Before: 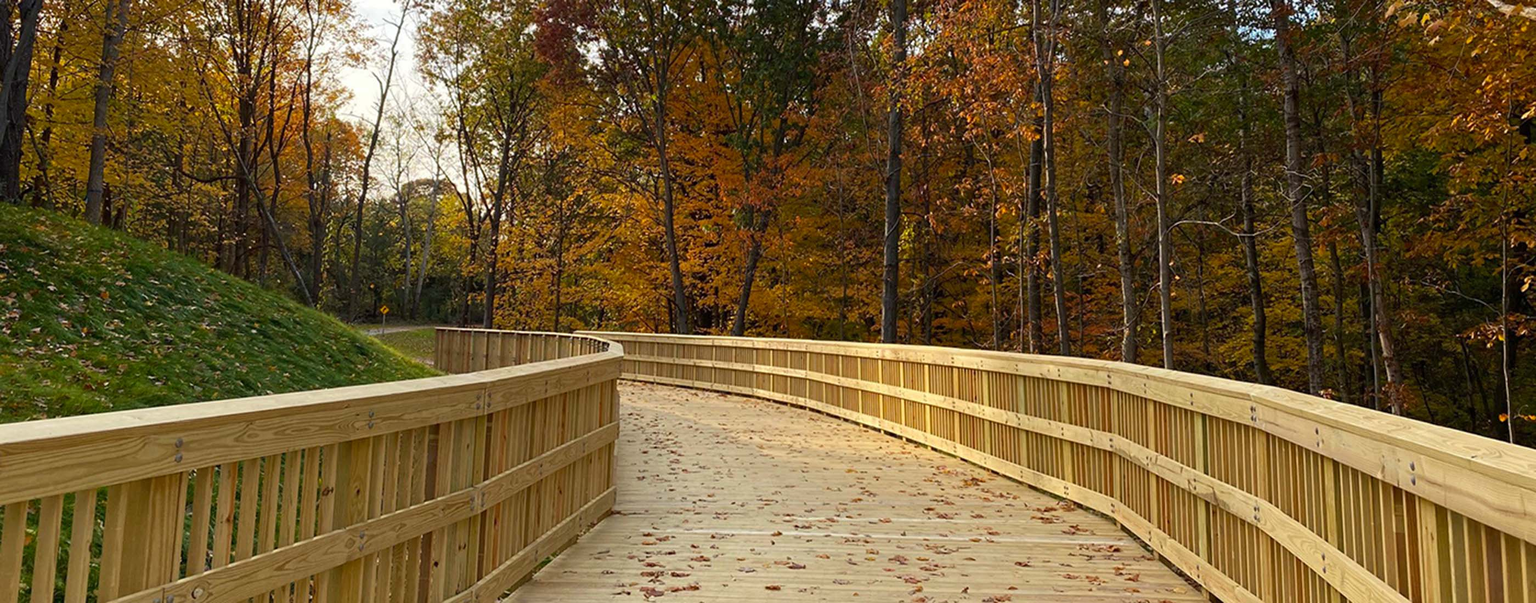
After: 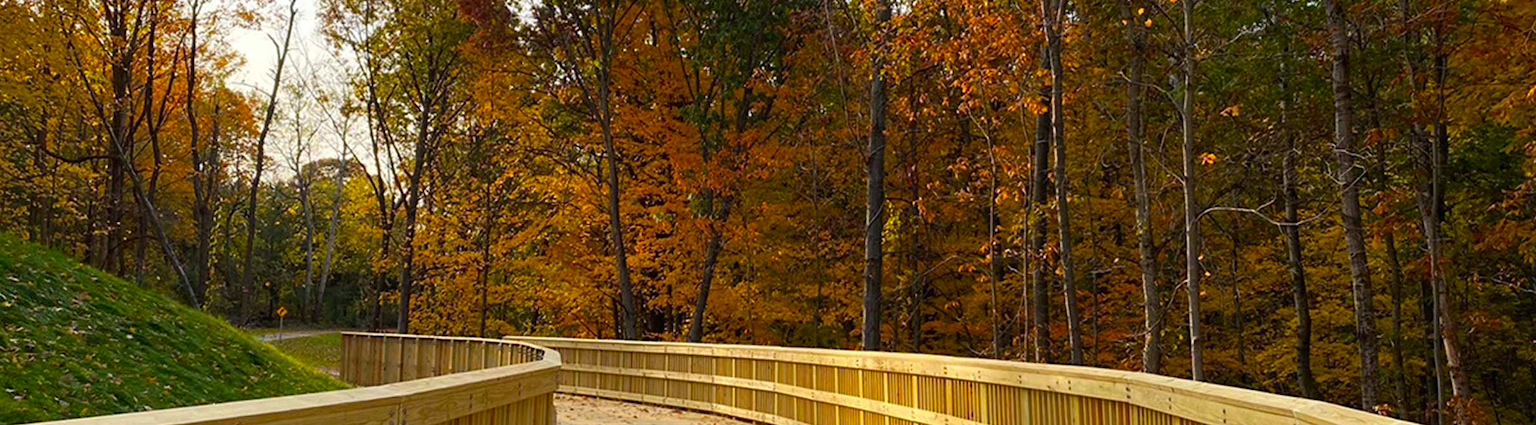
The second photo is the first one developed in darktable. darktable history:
color balance: output saturation 120%
crop and rotate: left 9.345%, top 7.22%, right 4.982%, bottom 32.331%
